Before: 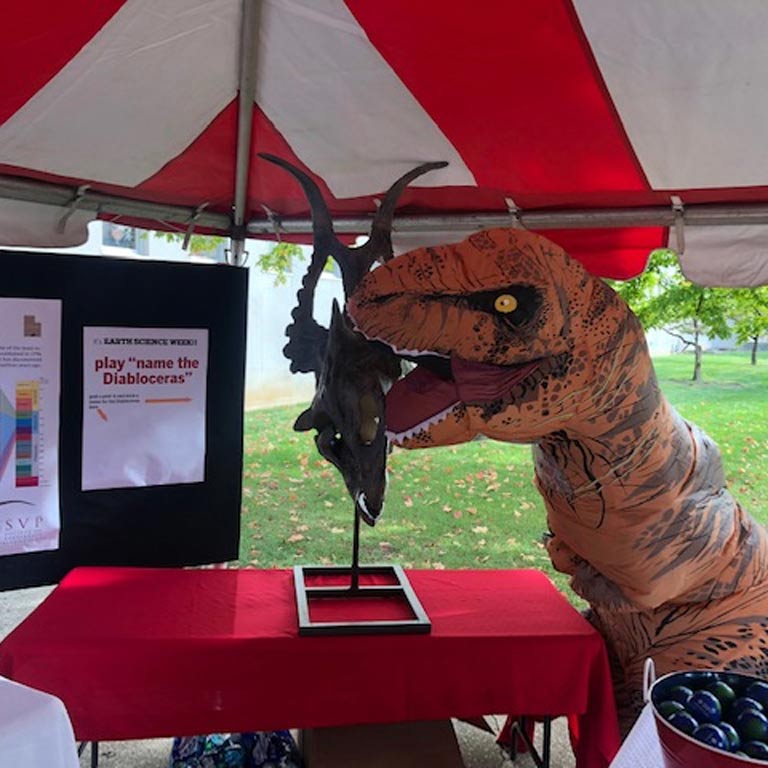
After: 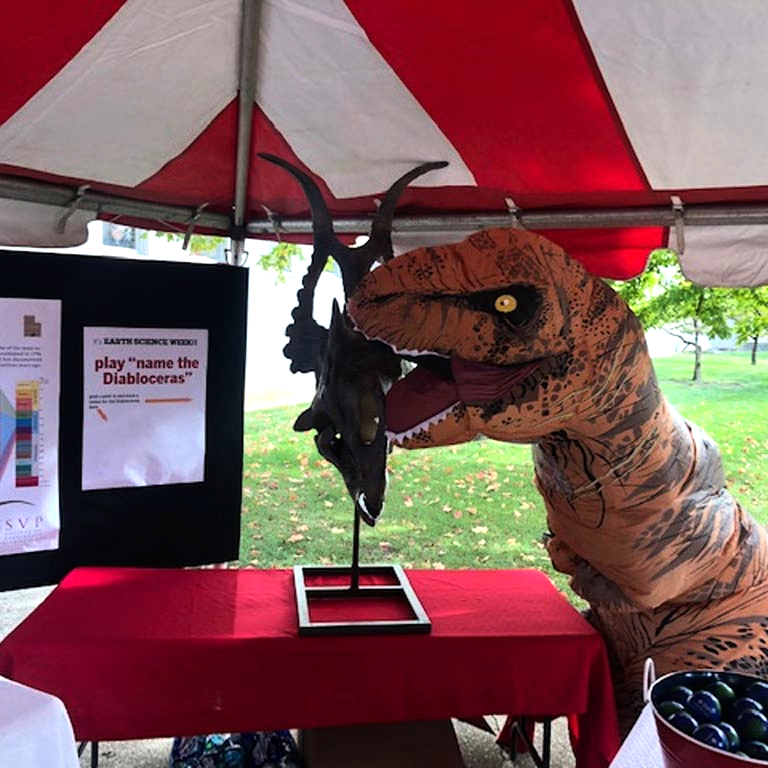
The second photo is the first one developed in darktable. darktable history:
tone equalizer: -8 EV -0.761 EV, -7 EV -0.736 EV, -6 EV -0.581 EV, -5 EV -0.411 EV, -3 EV 0.395 EV, -2 EV 0.6 EV, -1 EV 0.675 EV, +0 EV 0.773 EV, edges refinement/feathering 500, mask exposure compensation -1.57 EV, preserve details no
